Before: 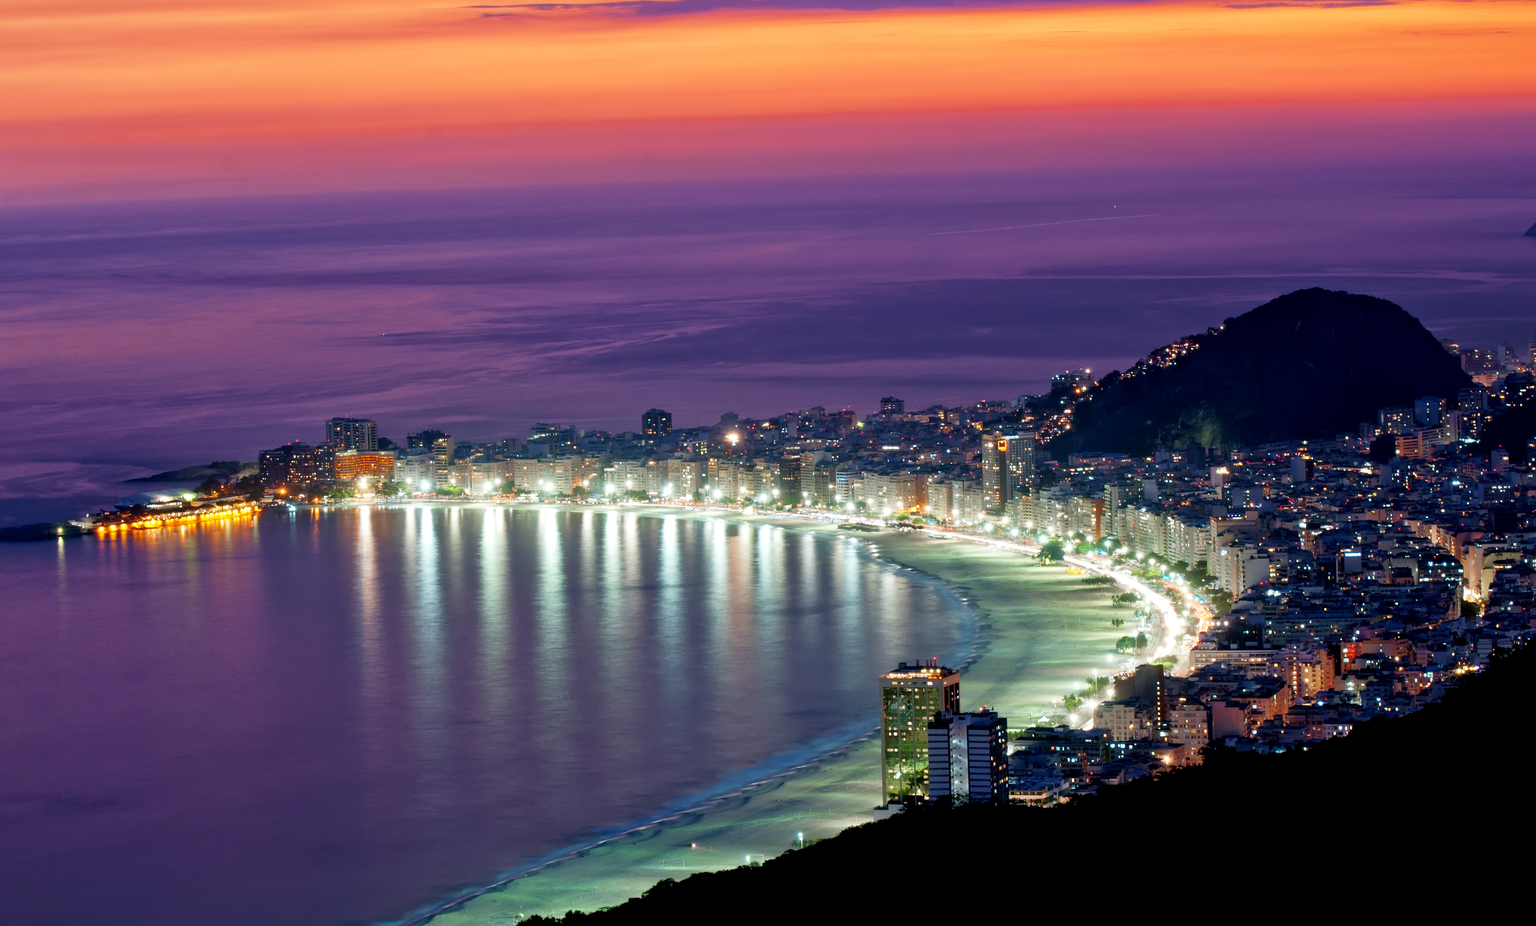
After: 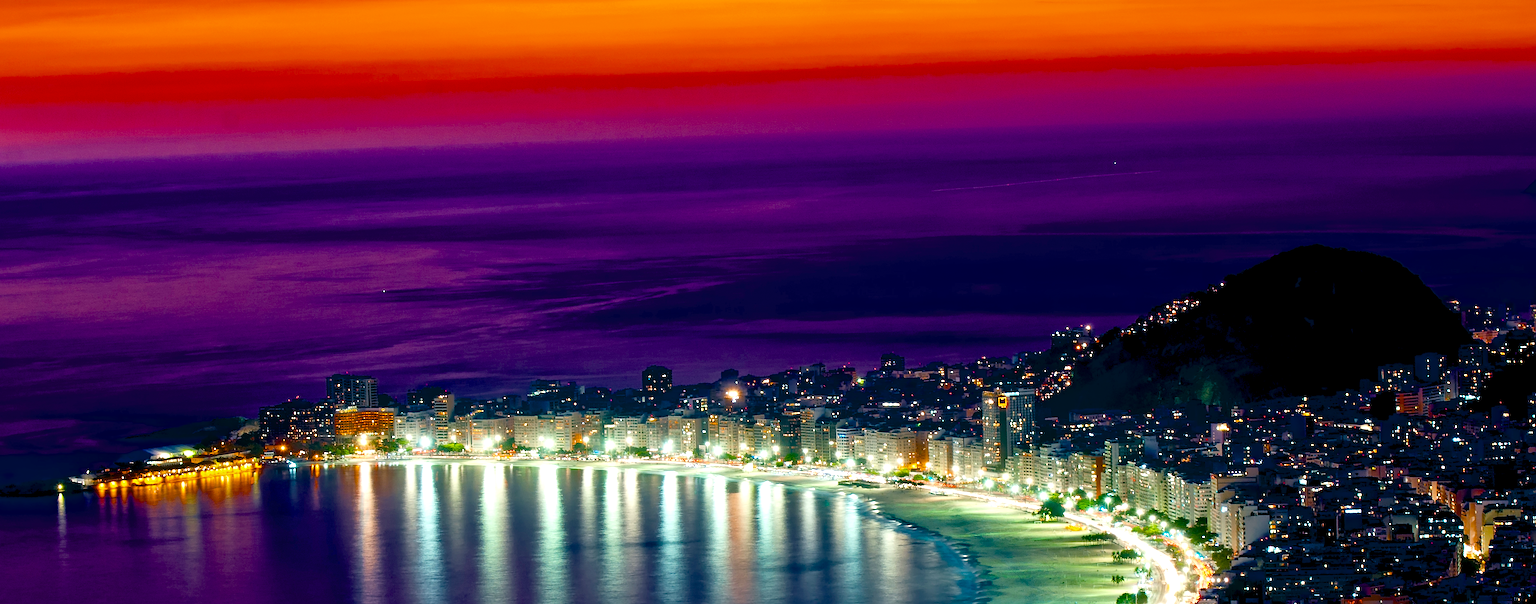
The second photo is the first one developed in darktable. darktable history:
sharpen: on, module defaults
color balance rgb: shadows lift › chroma 2.034%, shadows lift › hue 186.64°, highlights gain › chroma 1.087%, highlights gain › hue 70.05°, global offset › luminance -0.349%, global offset › chroma 0.109%, global offset › hue 165.69°, linear chroma grading › global chroma 19.748%, perceptual saturation grading › global saturation 31.119%, perceptual brilliance grading › highlights 13.916%, perceptual brilliance grading › shadows -19.264%, global vibrance 10.645%, saturation formula JzAzBz (2021)
crop and rotate: top 4.785%, bottom 29.91%
